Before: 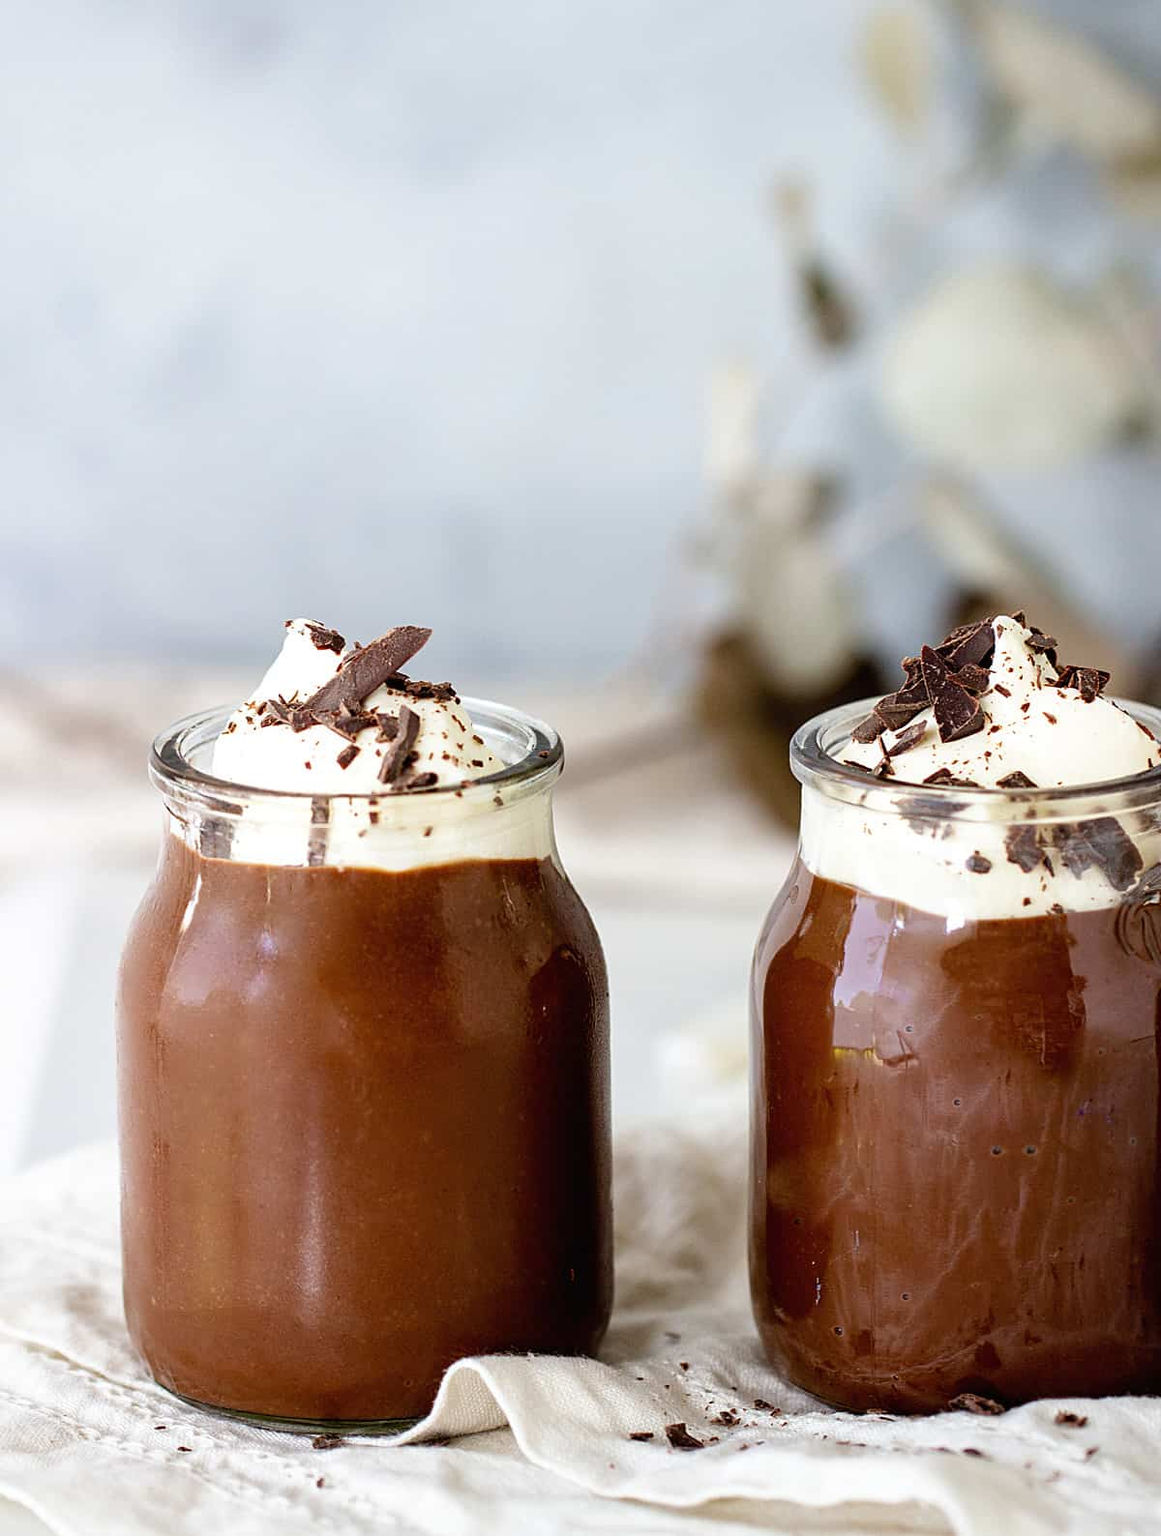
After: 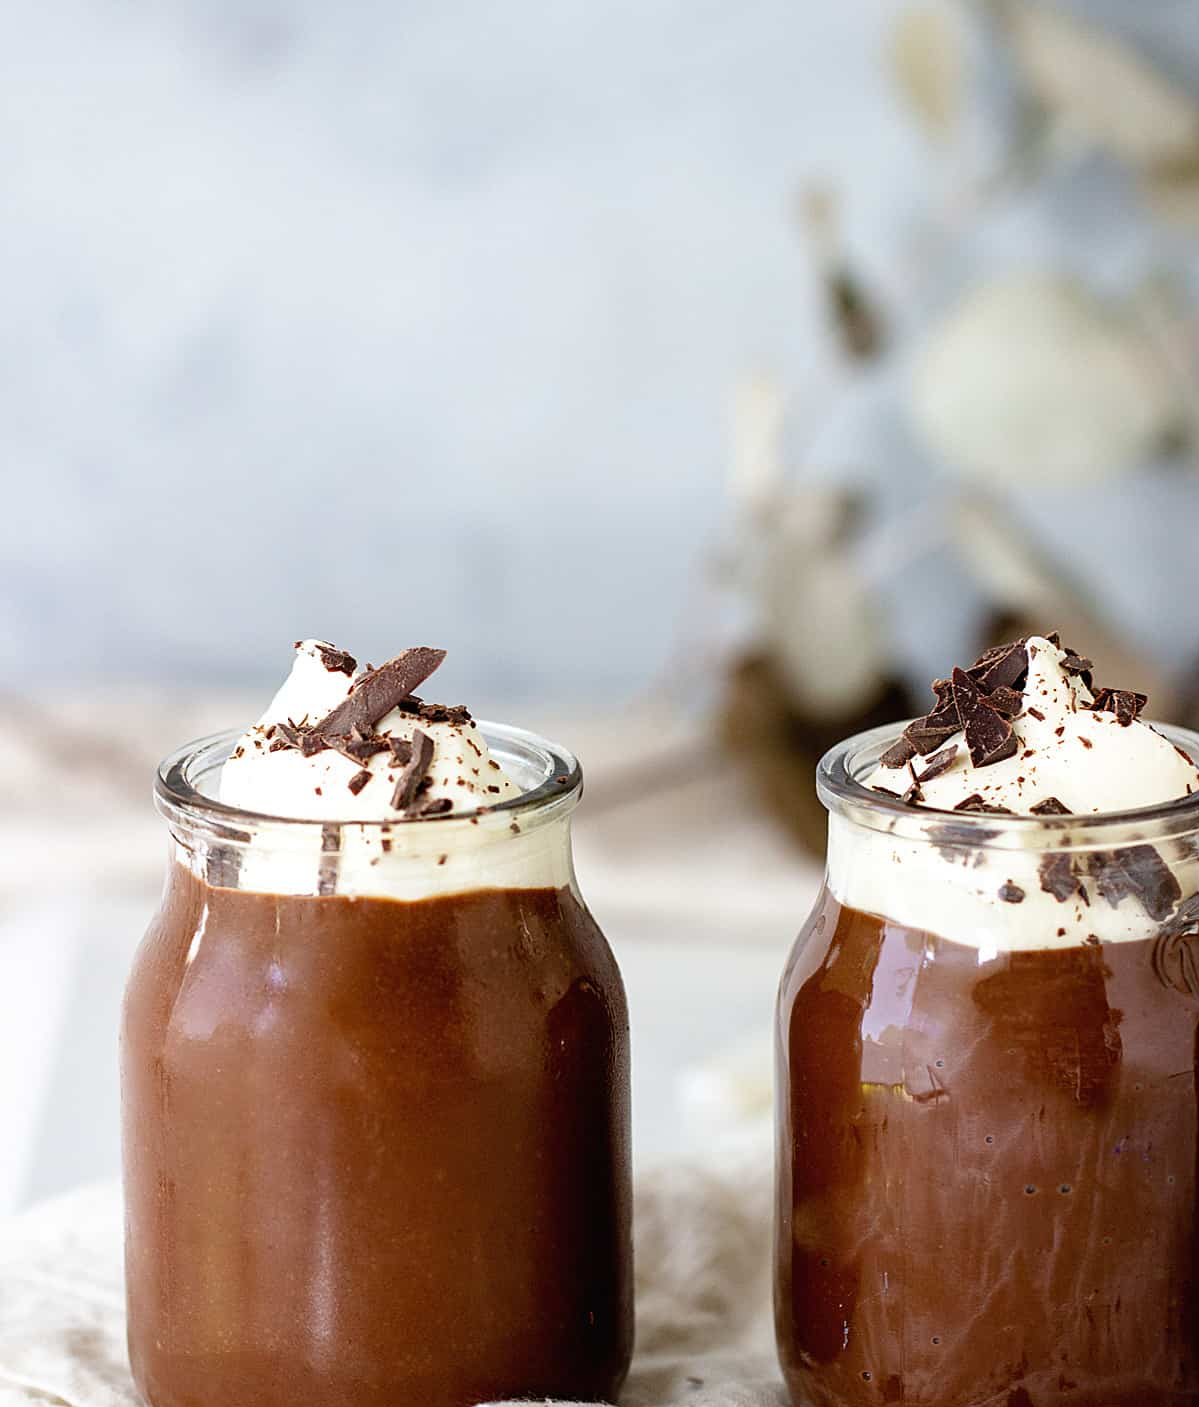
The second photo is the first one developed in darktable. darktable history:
crop and rotate: top 0%, bottom 11.348%
